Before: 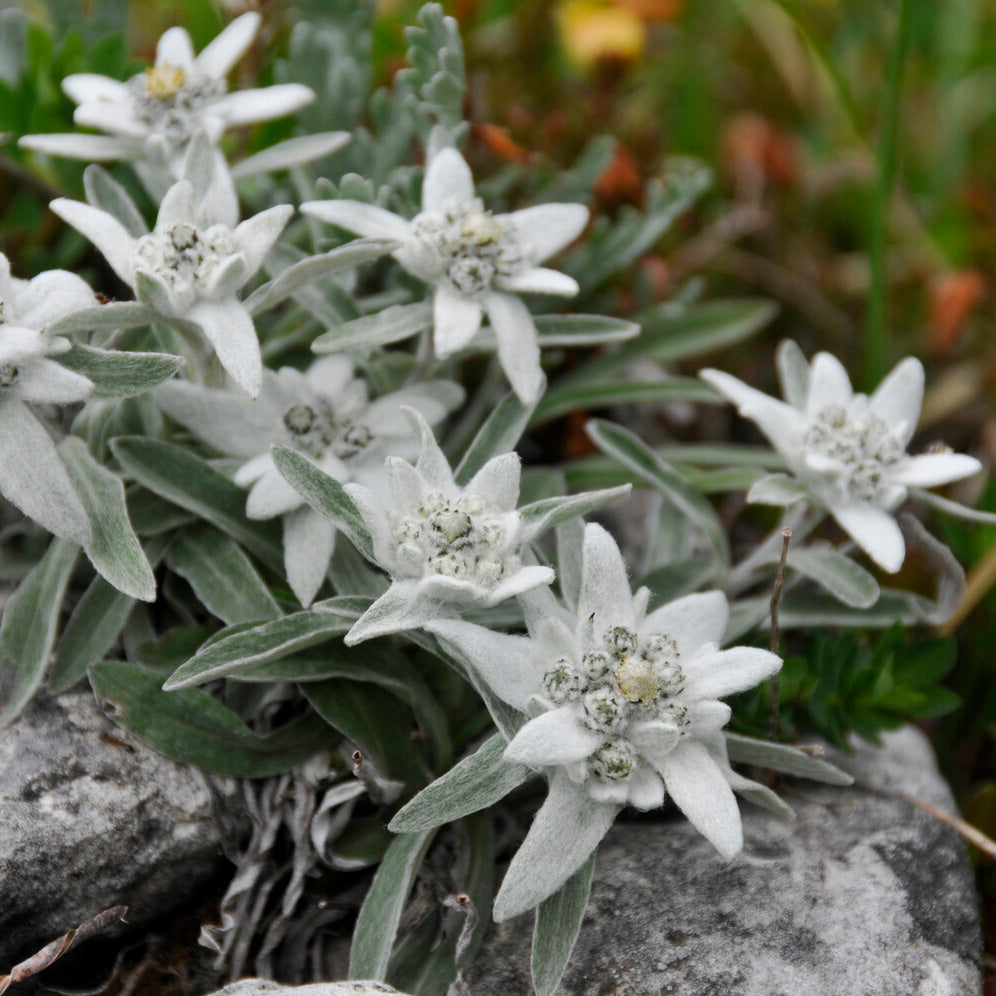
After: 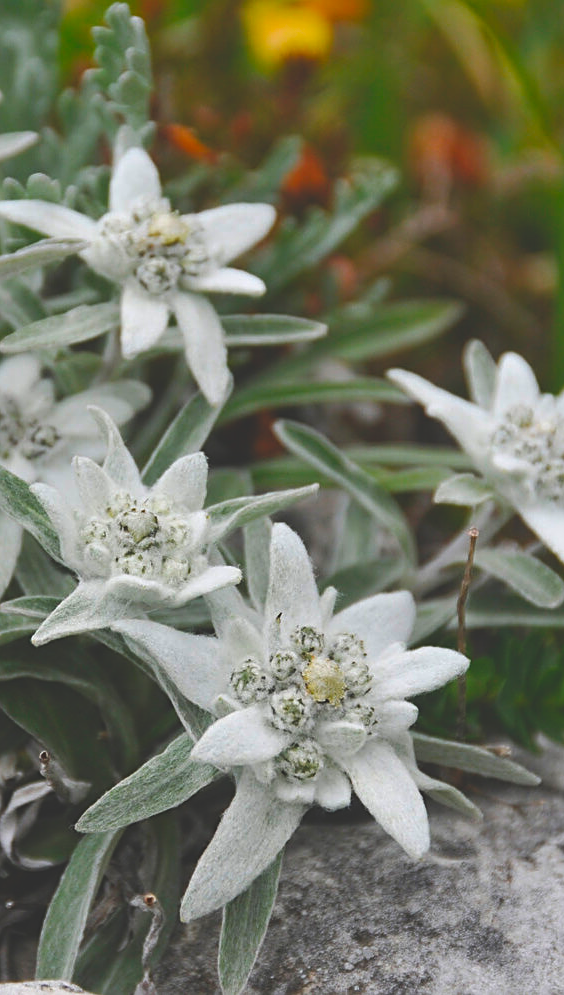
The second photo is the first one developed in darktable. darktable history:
exposure: black level correction -0.029, compensate highlight preservation false
color balance rgb: linear chroma grading › global chroma 9.074%, perceptual saturation grading › global saturation 30.984%, global vibrance 20%
crop: left 31.48%, top 0.008%, right 11.797%
sharpen: on, module defaults
